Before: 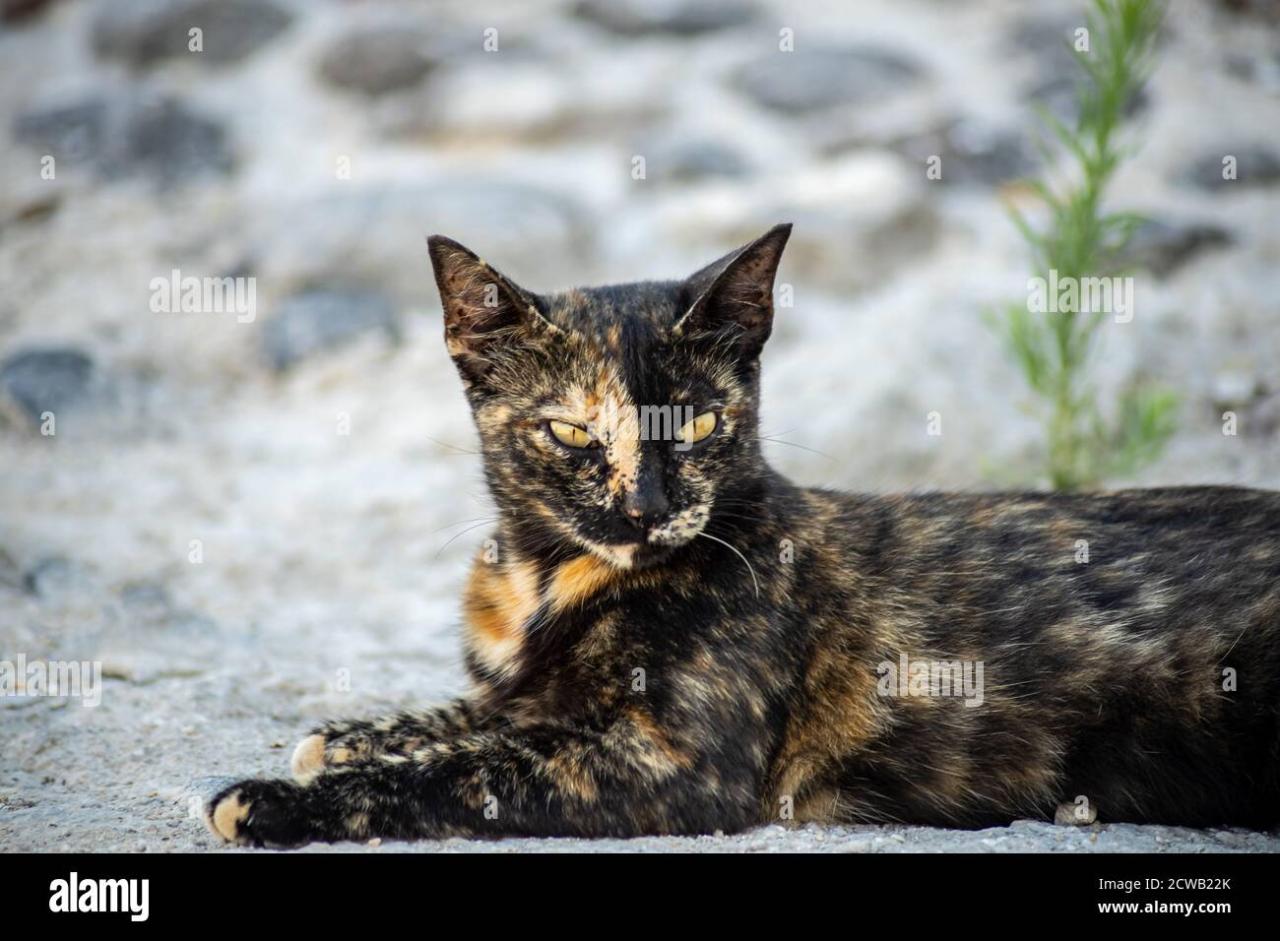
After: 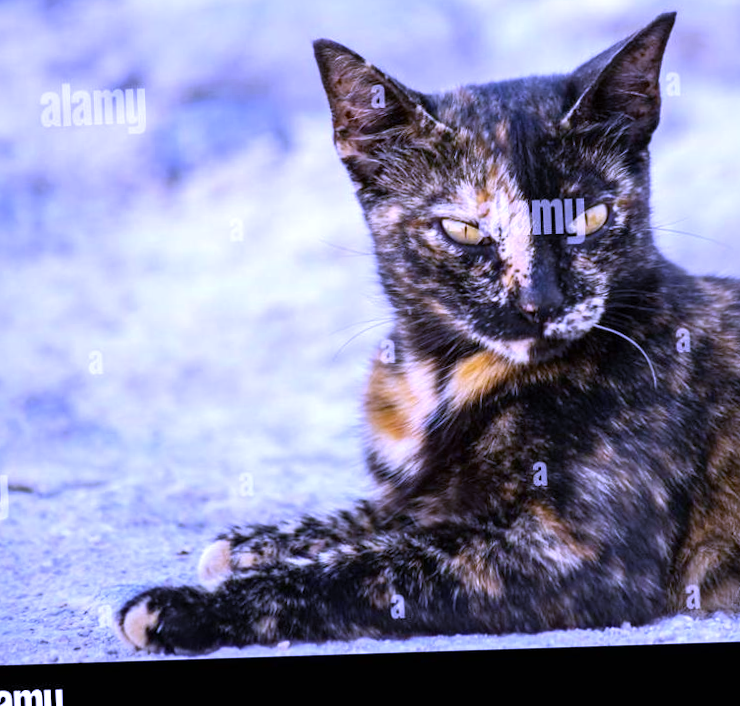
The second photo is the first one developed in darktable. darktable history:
crop: left 8.966%, top 23.852%, right 34.699%, bottom 4.703%
exposure: exposure 0.127 EV, compensate highlight preservation false
rotate and perspective: rotation -2.22°, lens shift (horizontal) -0.022, automatic cropping off
white balance: red 0.98, blue 1.61
